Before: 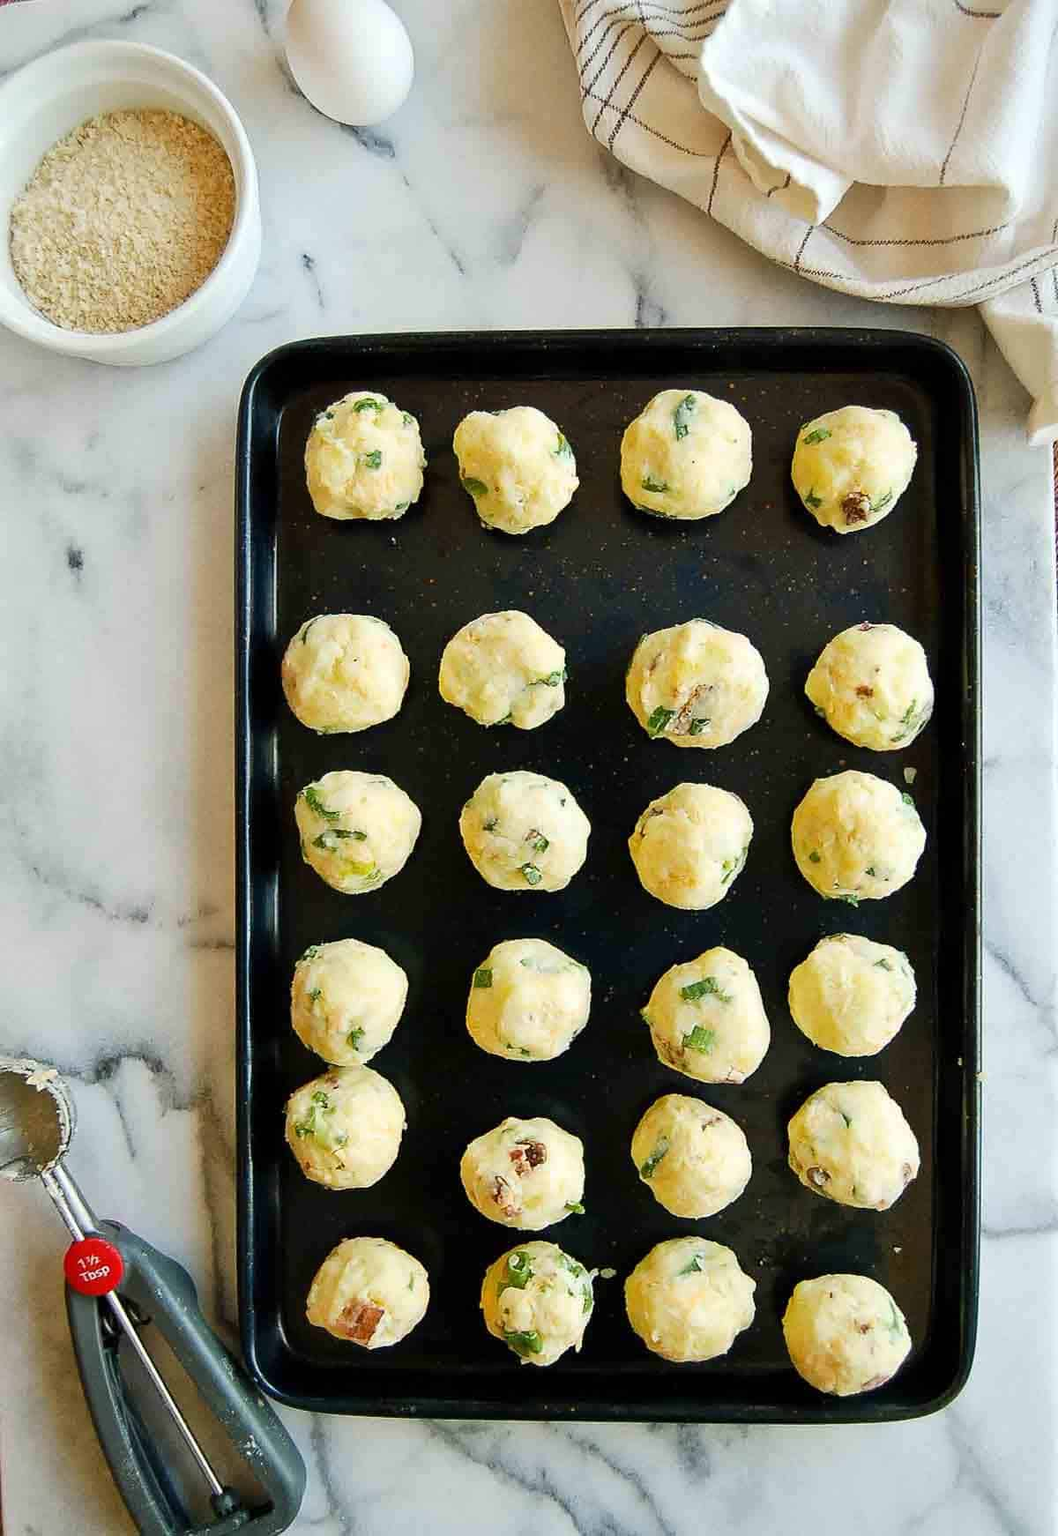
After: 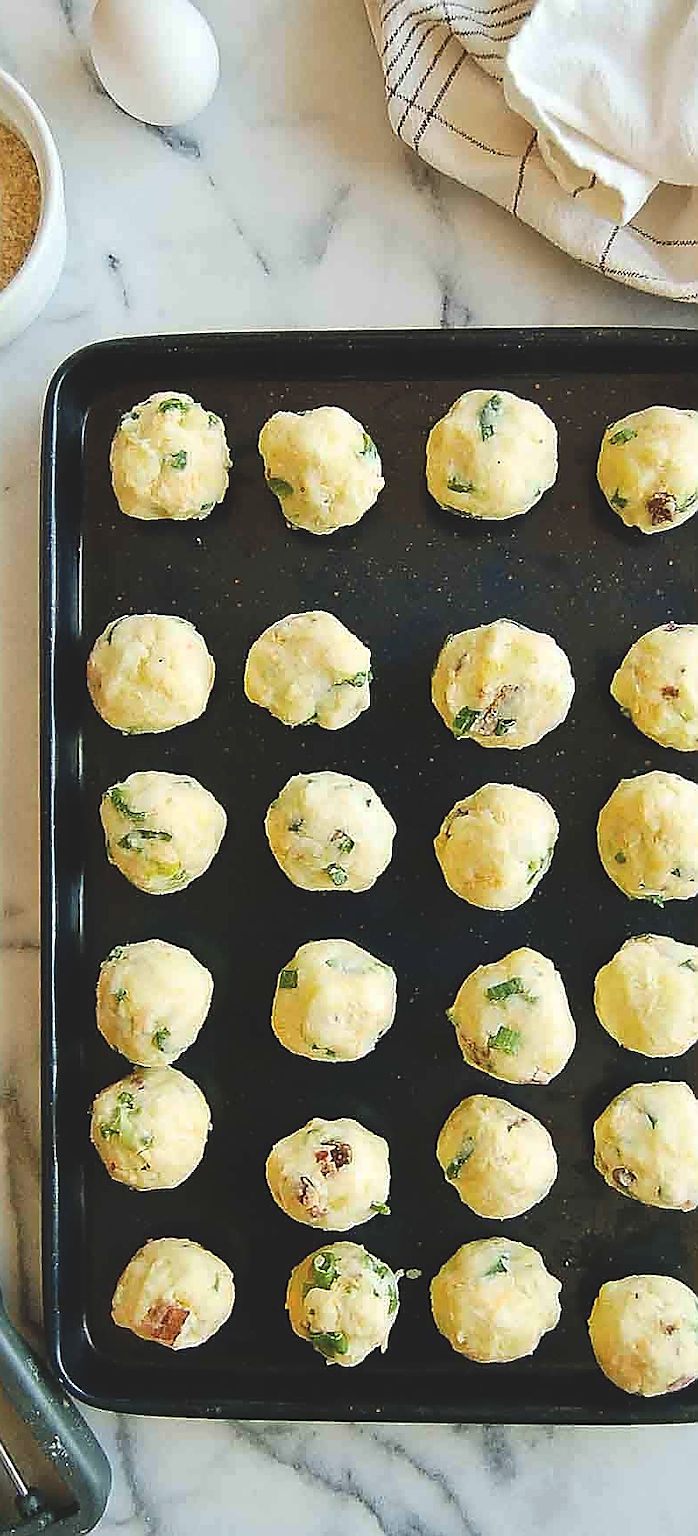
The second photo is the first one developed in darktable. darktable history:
crop and rotate: left 18.442%, right 15.508%
sharpen: radius 1.4, amount 1.25, threshold 0.7
exposure: black level correction -0.015, compensate highlight preservation false
